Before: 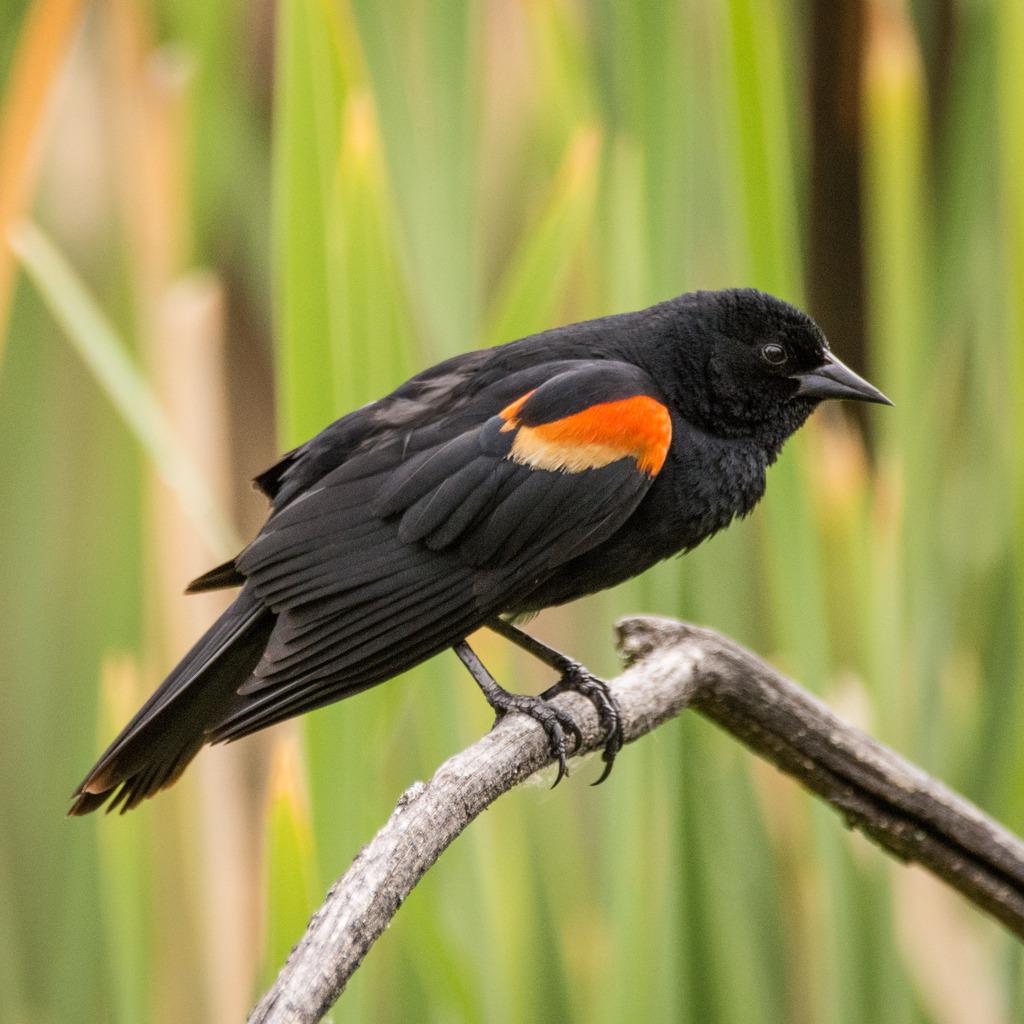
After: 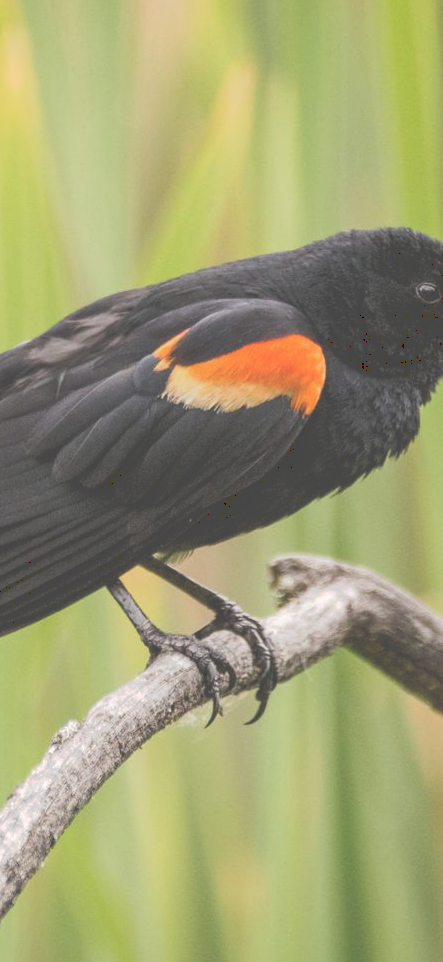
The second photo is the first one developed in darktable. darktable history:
contrast equalizer: octaves 7, y [[0.5 ×6], [0.5 ×6], [0.5, 0.5, 0.501, 0.545, 0.707, 0.863], [0 ×6], [0 ×6]]
tone curve: curves: ch0 [(0, 0) (0.003, 0.298) (0.011, 0.298) (0.025, 0.298) (0.044, 0.3) (0.069, 0.302) (0.1, 0.312) (0.136, 0.329) (0.177, 0.354) (0.224, 0.376) (0.277, 0.408) (0.335, 0.453) (0.399, 0.503) (0.468, 0.562) (0.543, 0.623) (0.623, 0.686) (0.709, 0.754) (0.801, 0.825) (0.898, 0.873) (1, 1)], preserve colors none
crop: left 33.852%, top 6.012%, right 22.87%
